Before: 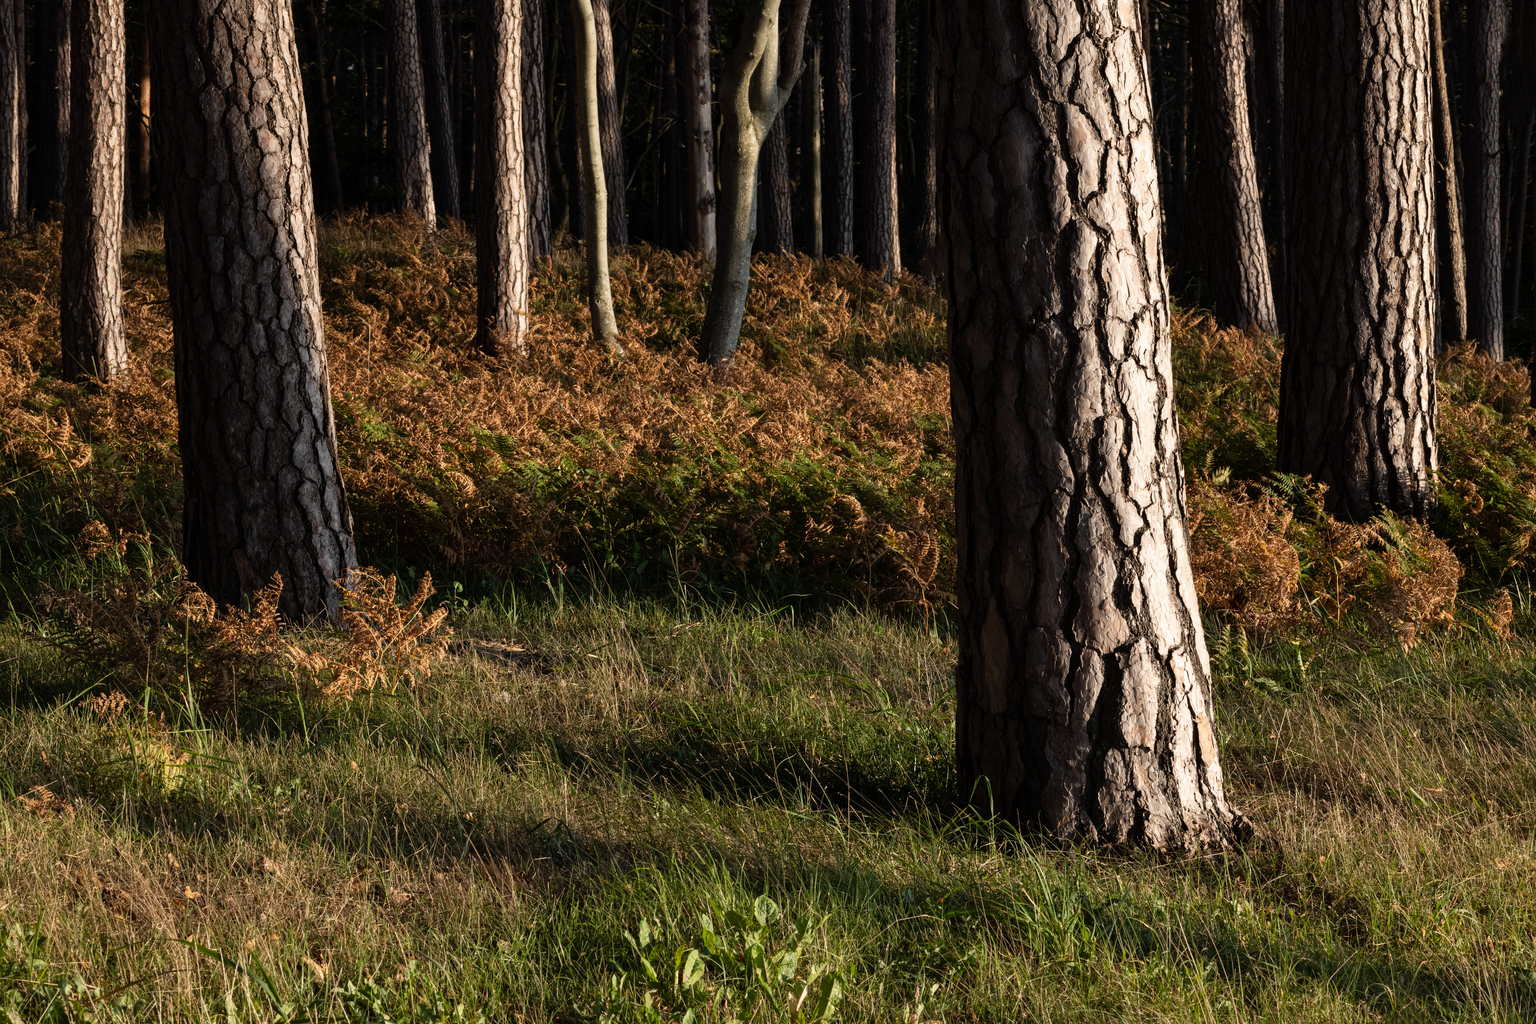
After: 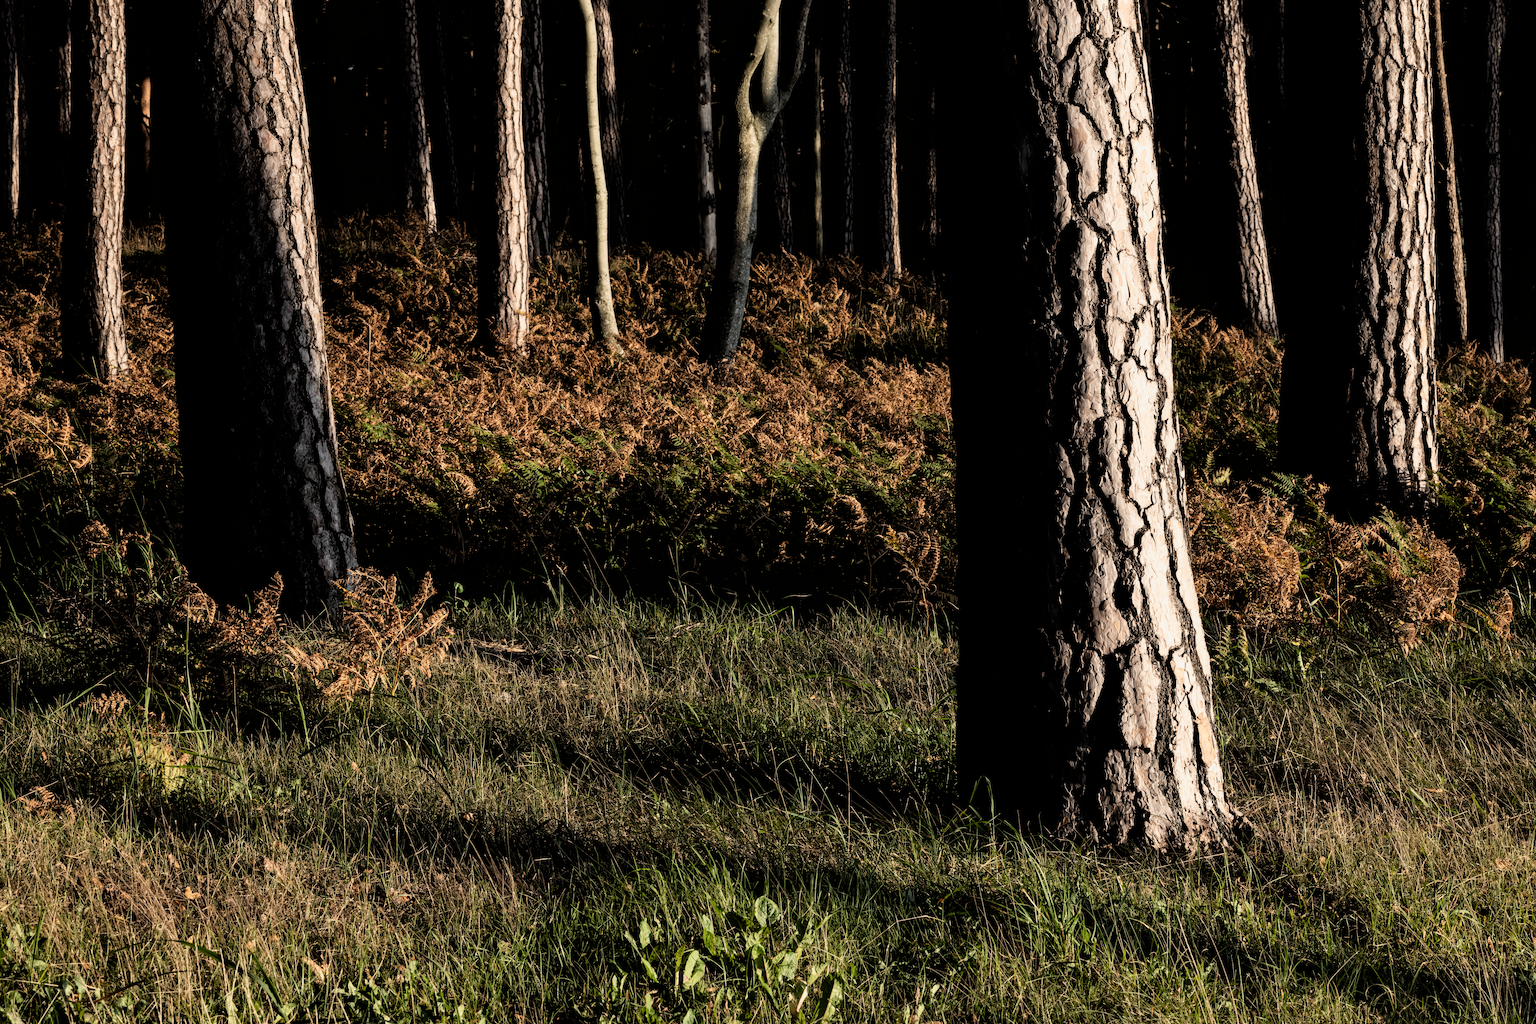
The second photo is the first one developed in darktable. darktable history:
filmic rgb: black relative exposure -4.04 EV, white relative exposure 2.98 EV, hardness 3.01, contrast 1.402, color science v6 (2022)
